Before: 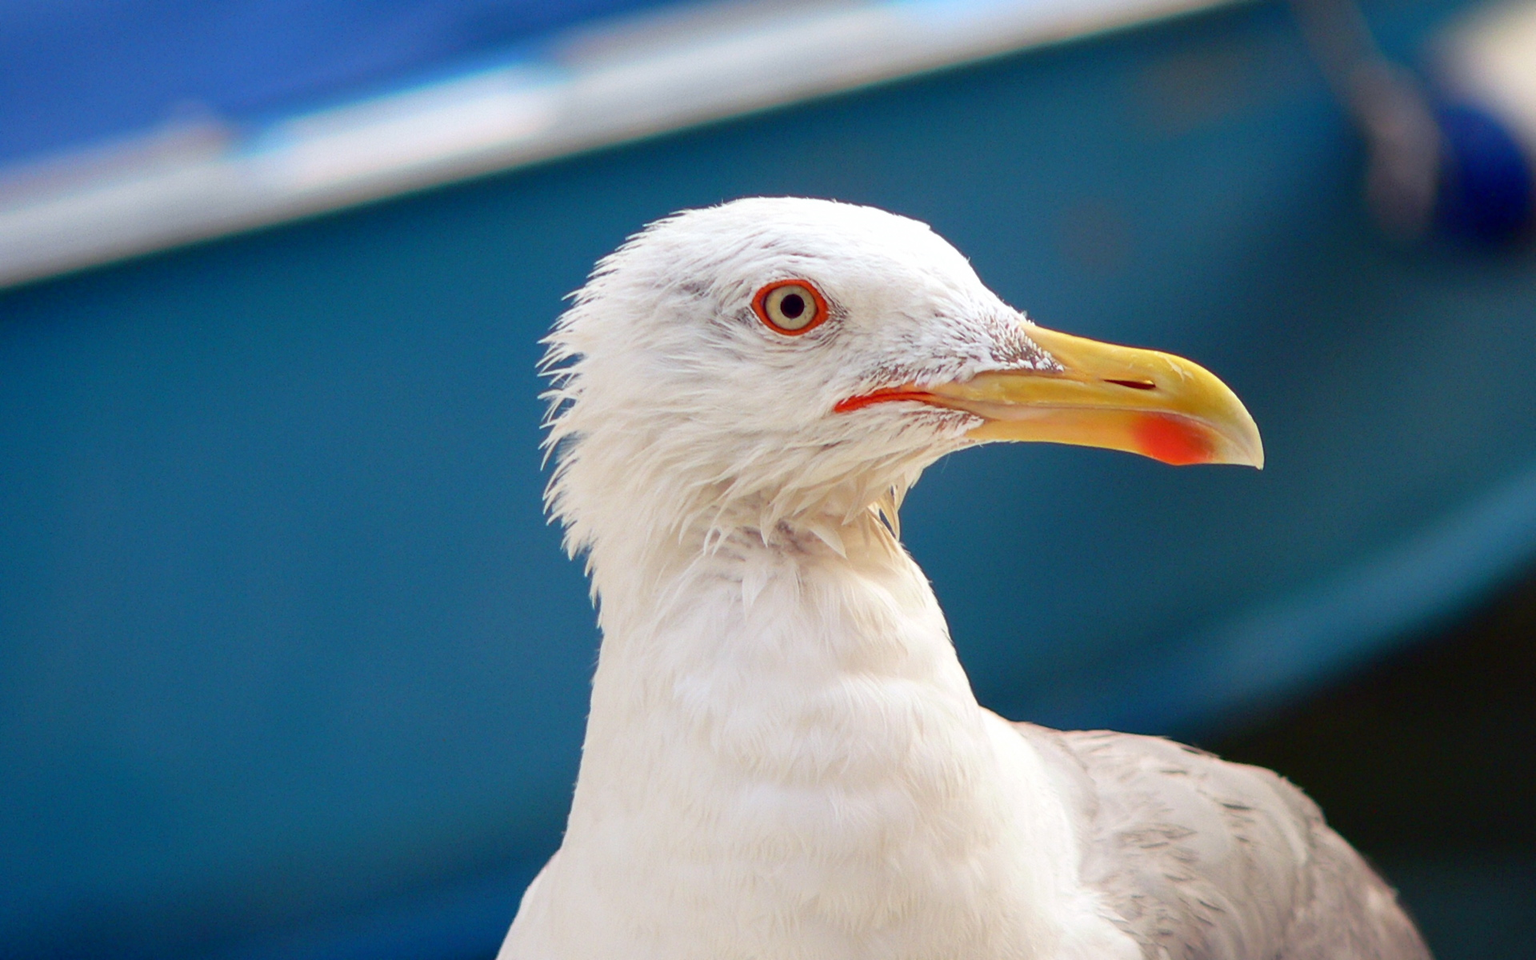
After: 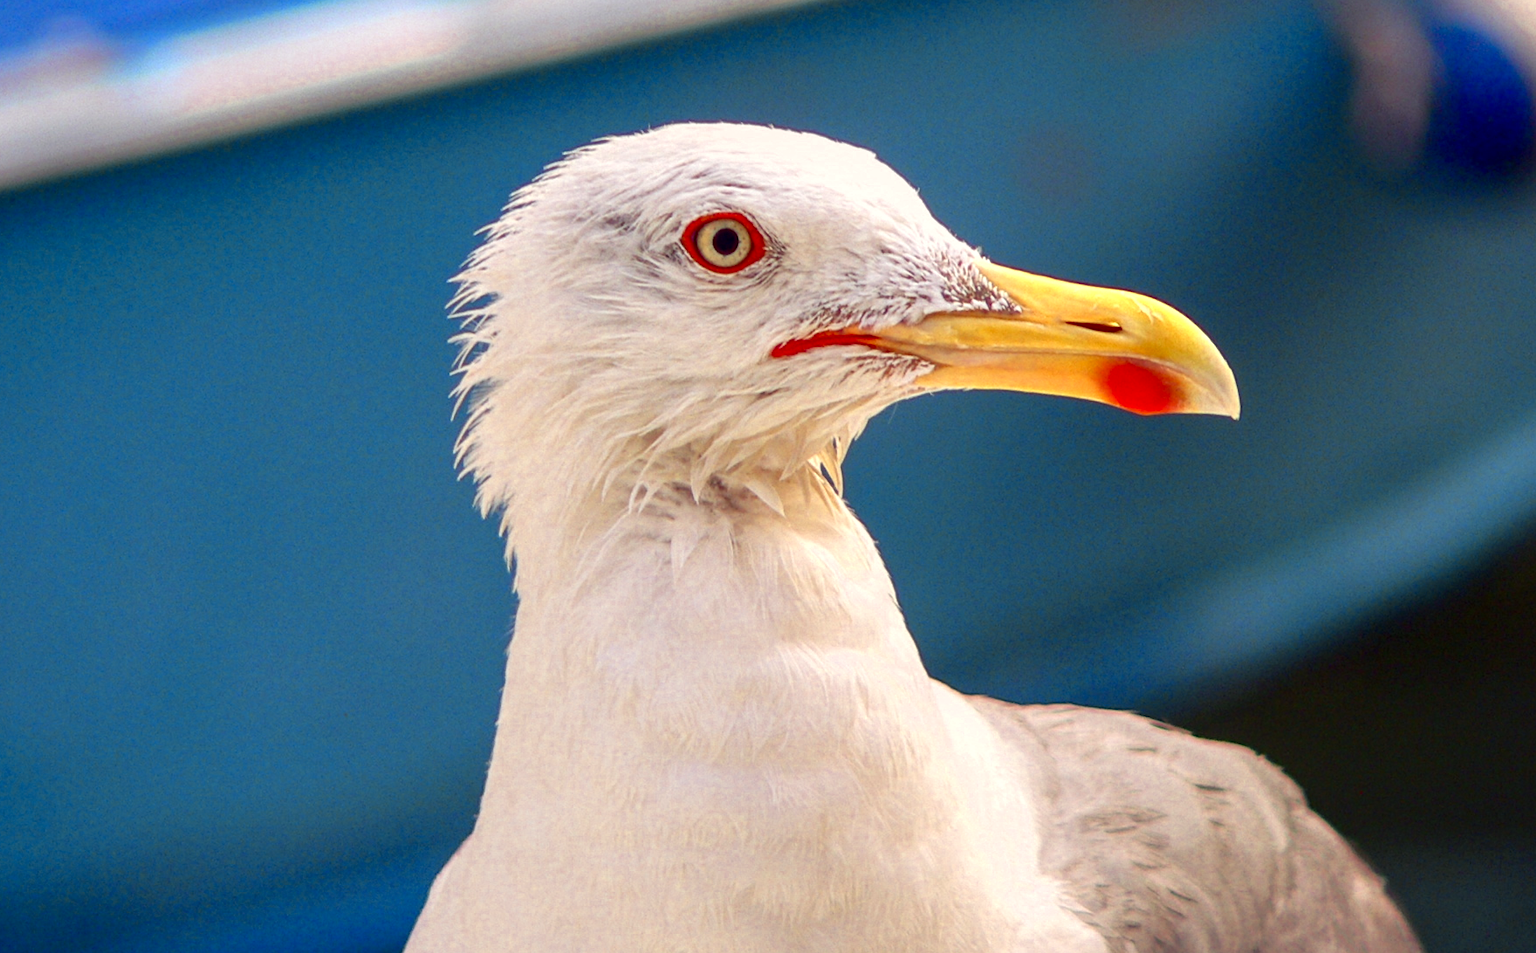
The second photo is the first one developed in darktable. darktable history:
color correction: highlights a* 3.89, highlights b* 5.15
local contrast: on, module defaults
crop and rotate: left 8.299%, top 8.908%
color zones: curves: ch0 [(0.004, 0.305) (0.261, 0.623) (0.389, 0.399) (0.708, 0.571) (0.947, 0.34)]; ch1 [(0.025, 0.645) (0.229, 0.584) (0.326, 0.551) (0.484, 0.262) (0.757, 0.643)]
